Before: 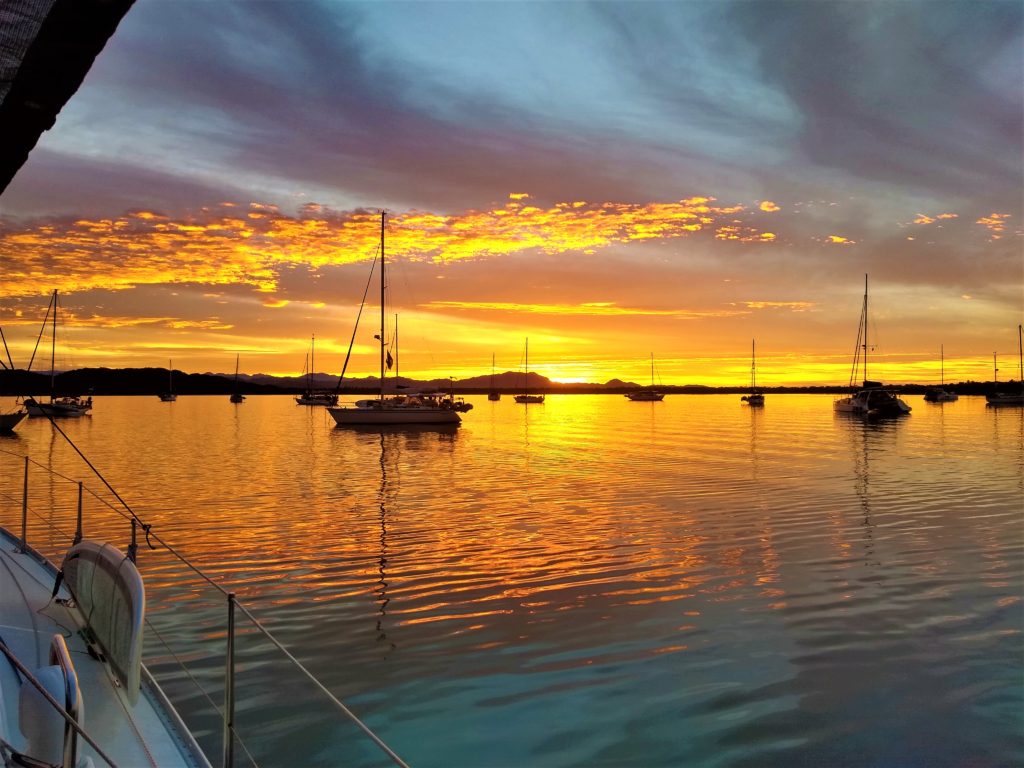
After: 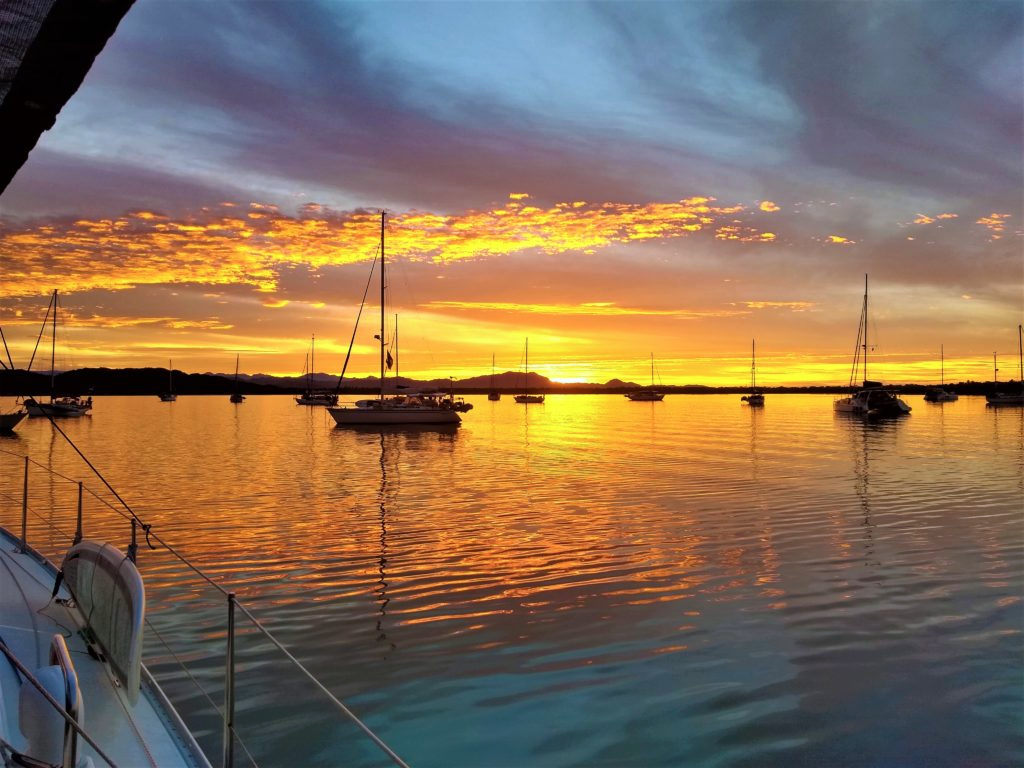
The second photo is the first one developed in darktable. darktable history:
tone equalizer: on, module defaults
color calibration: illuminant as shot in camera, x 0.358, y 0.373, temperature 4628.91 K
